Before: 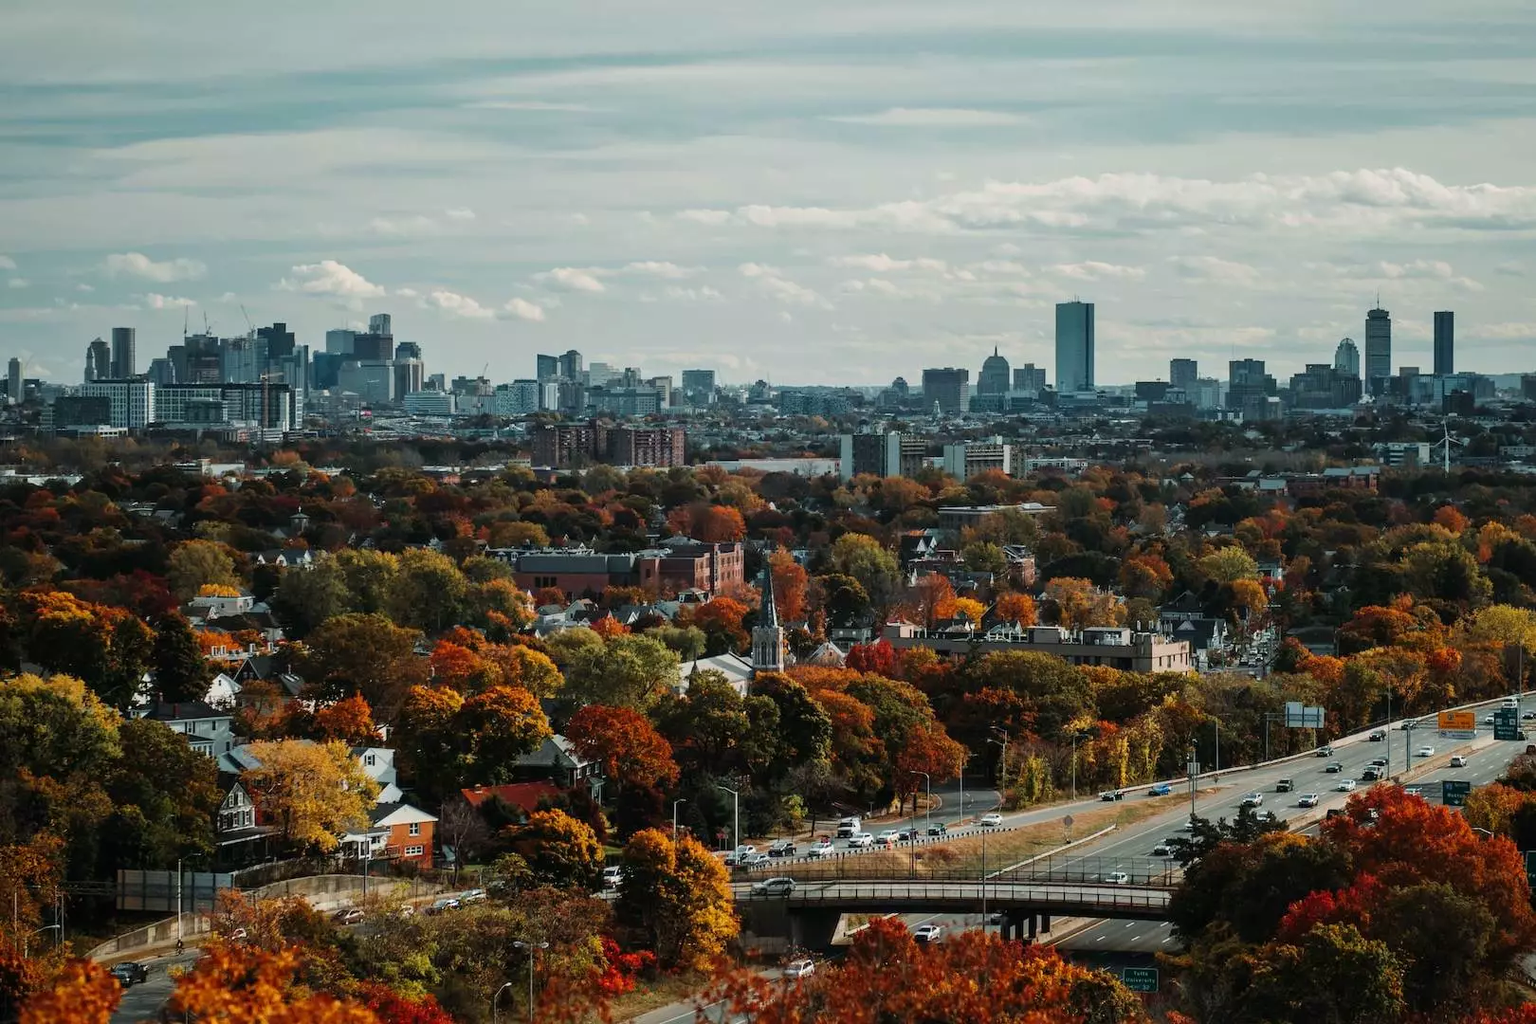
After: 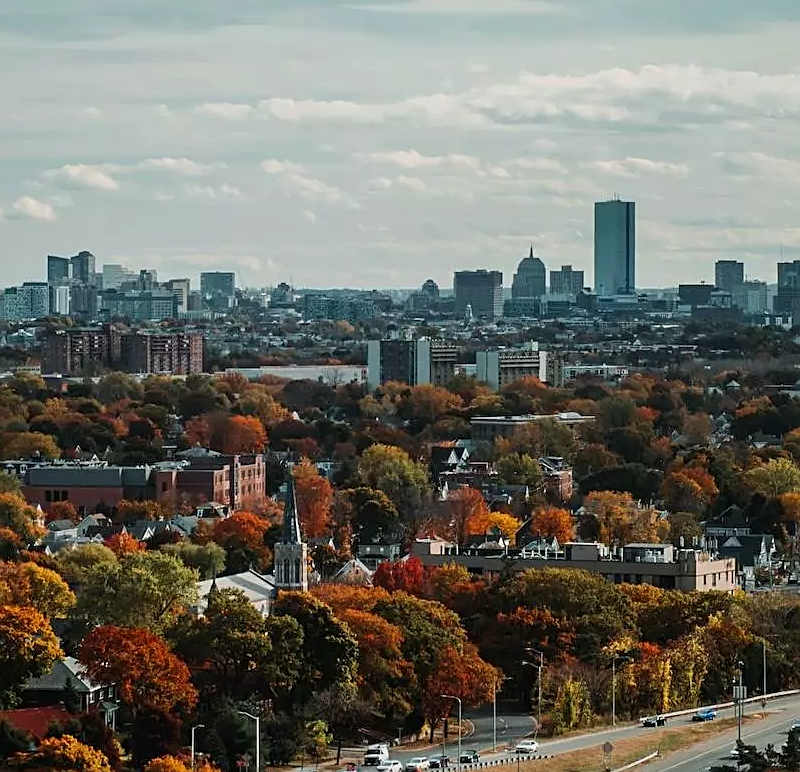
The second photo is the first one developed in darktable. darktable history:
sharpen: on, module defaults
crop: left 32.038%, top 10.977%, right 18.384%, bottom 17.456%
